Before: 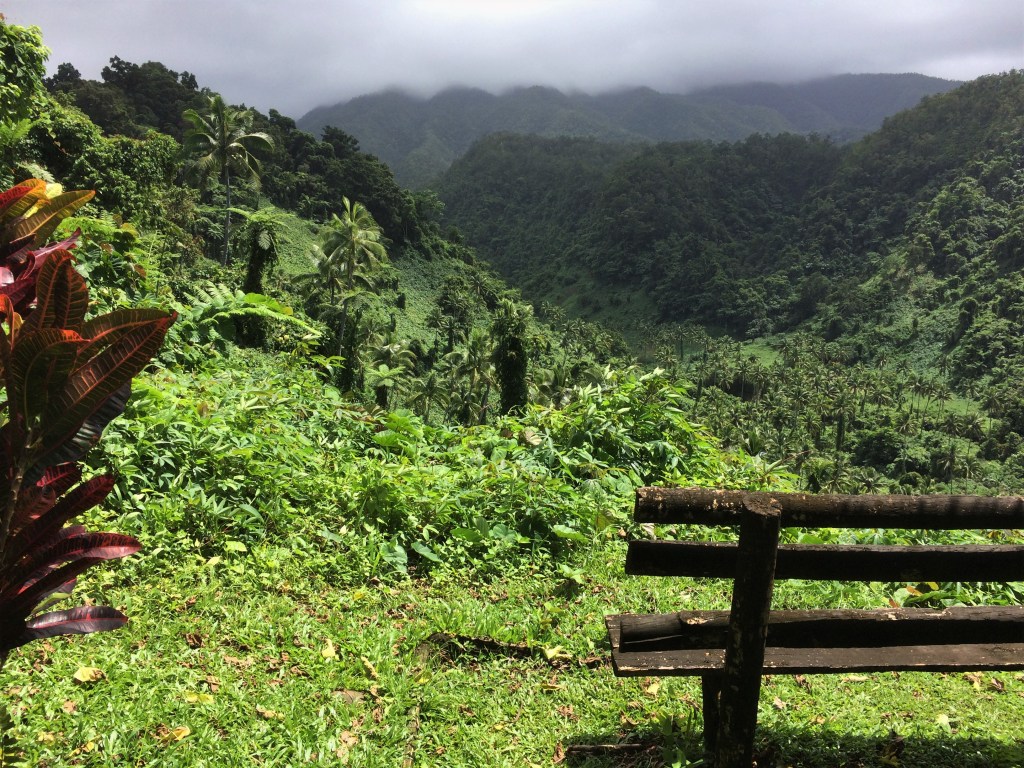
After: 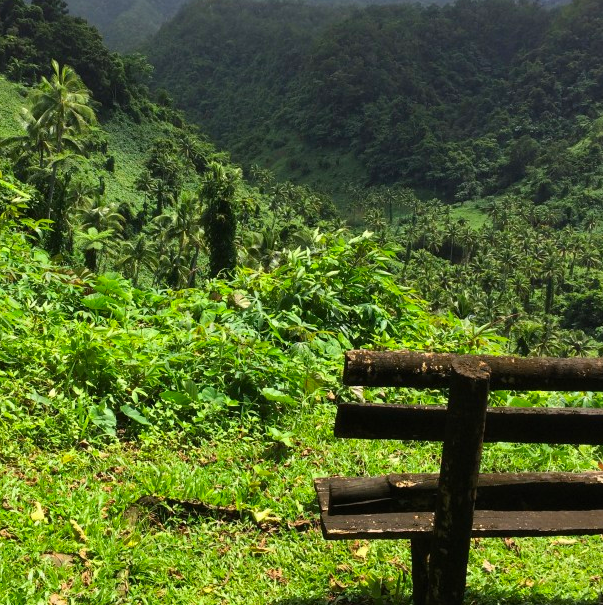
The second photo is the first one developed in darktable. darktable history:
crop and rotate: left 28.418%, top 17.878%, right 12.676%, bottom 3.303%
color correction: highlights b* 0.027, saturation 1.29
